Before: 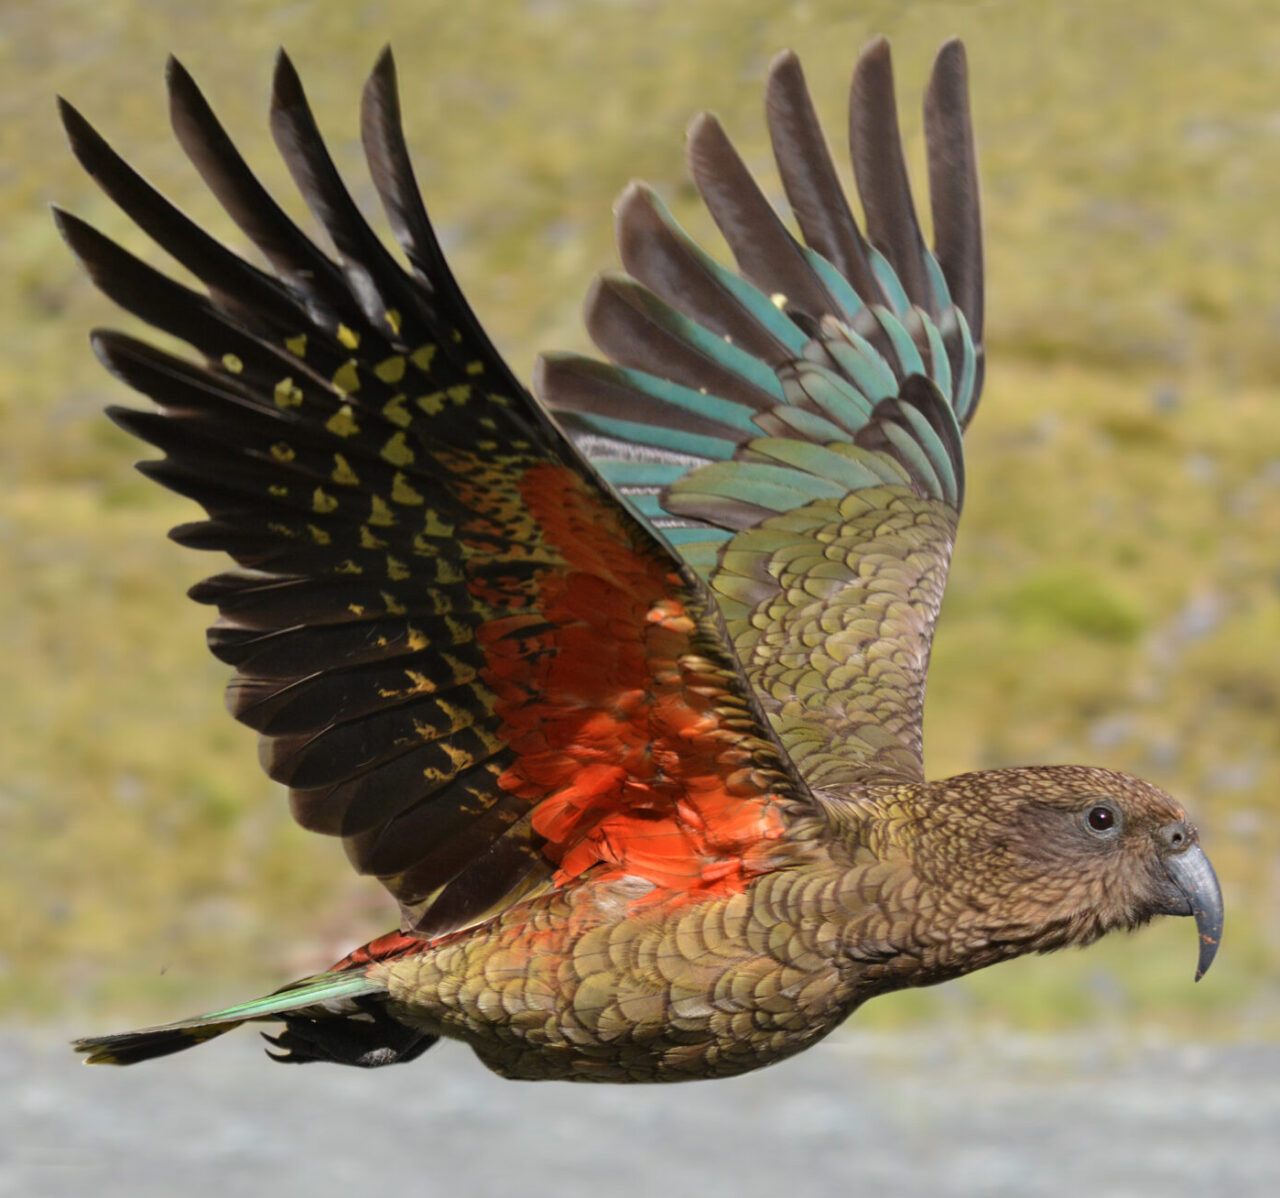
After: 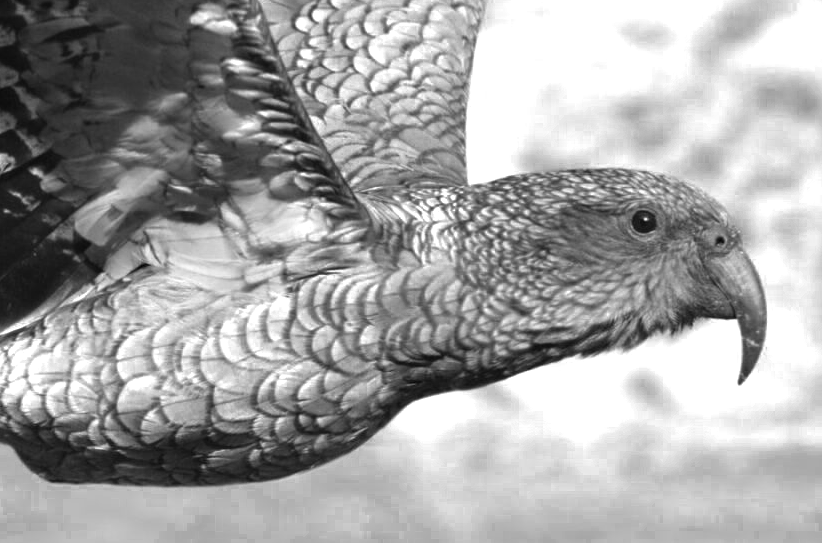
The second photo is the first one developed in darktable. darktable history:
crop and rotate: left 35.762%, top 49.845%, bottom 4.777%
color zones: curves: ch0 [(0, 0.554) (0.146, 0.662) (0.293, 0.86) (0.503, 0.774) (0.637, 0.106) (0.74, 0.072) (0.866, 0.488) (0.998, 0.569)]; ch1 [(0, 0) (0.143, 0) (0.286, 0) (0.429, 0) (0.571, 0) (0.714, 0) (0.857, 0)]
